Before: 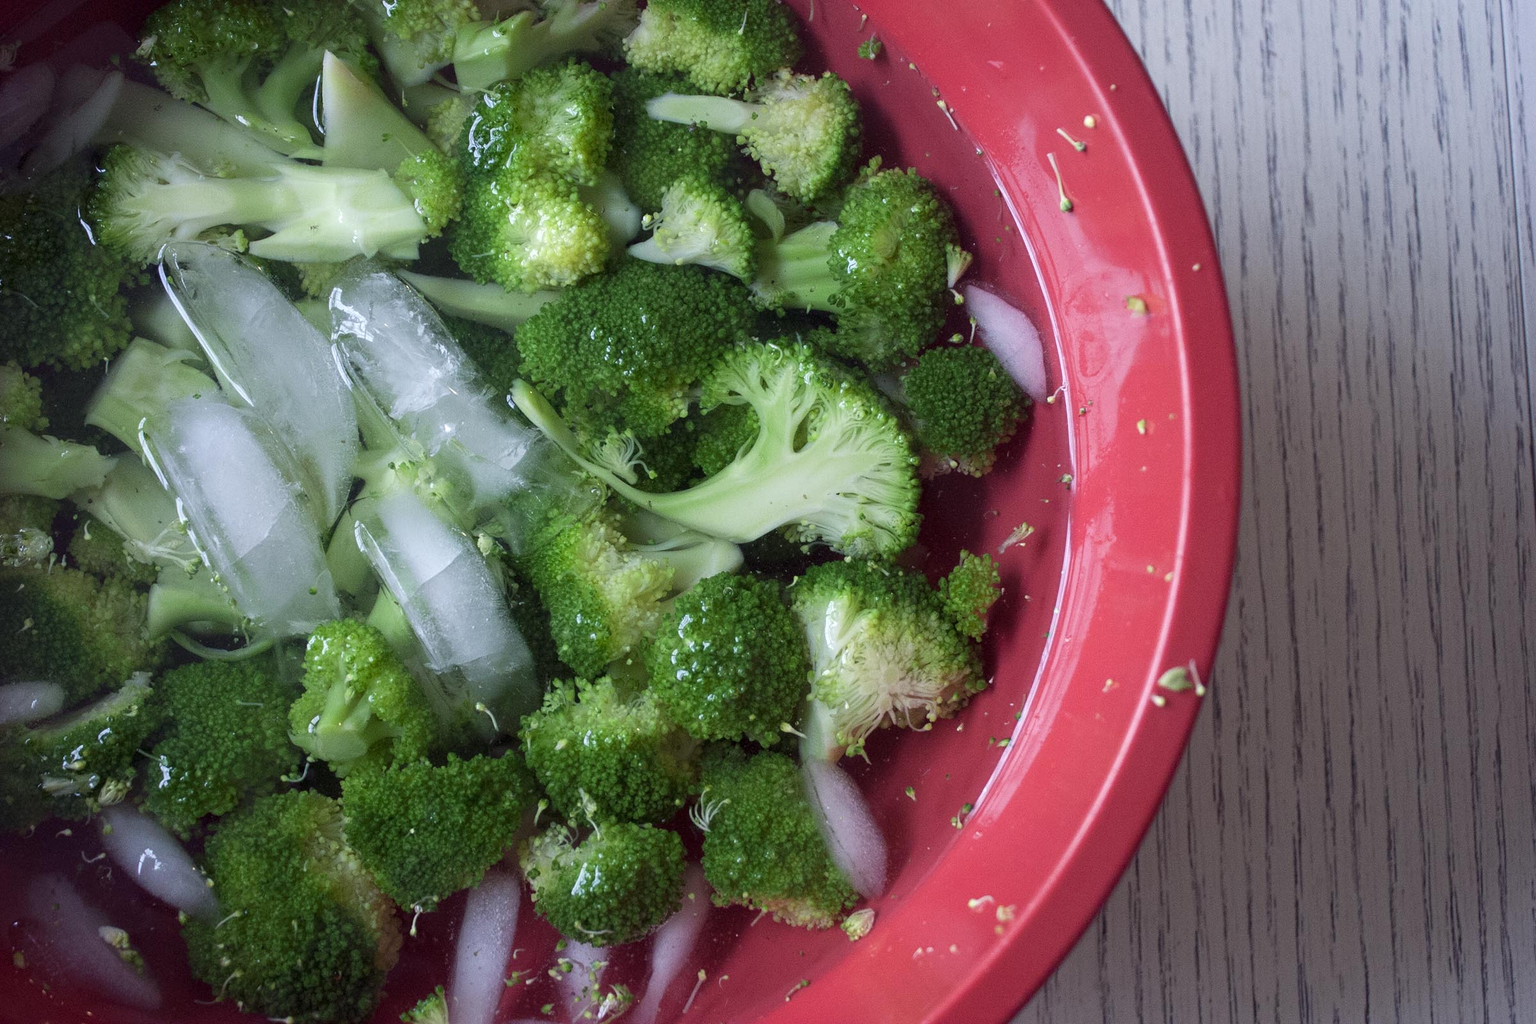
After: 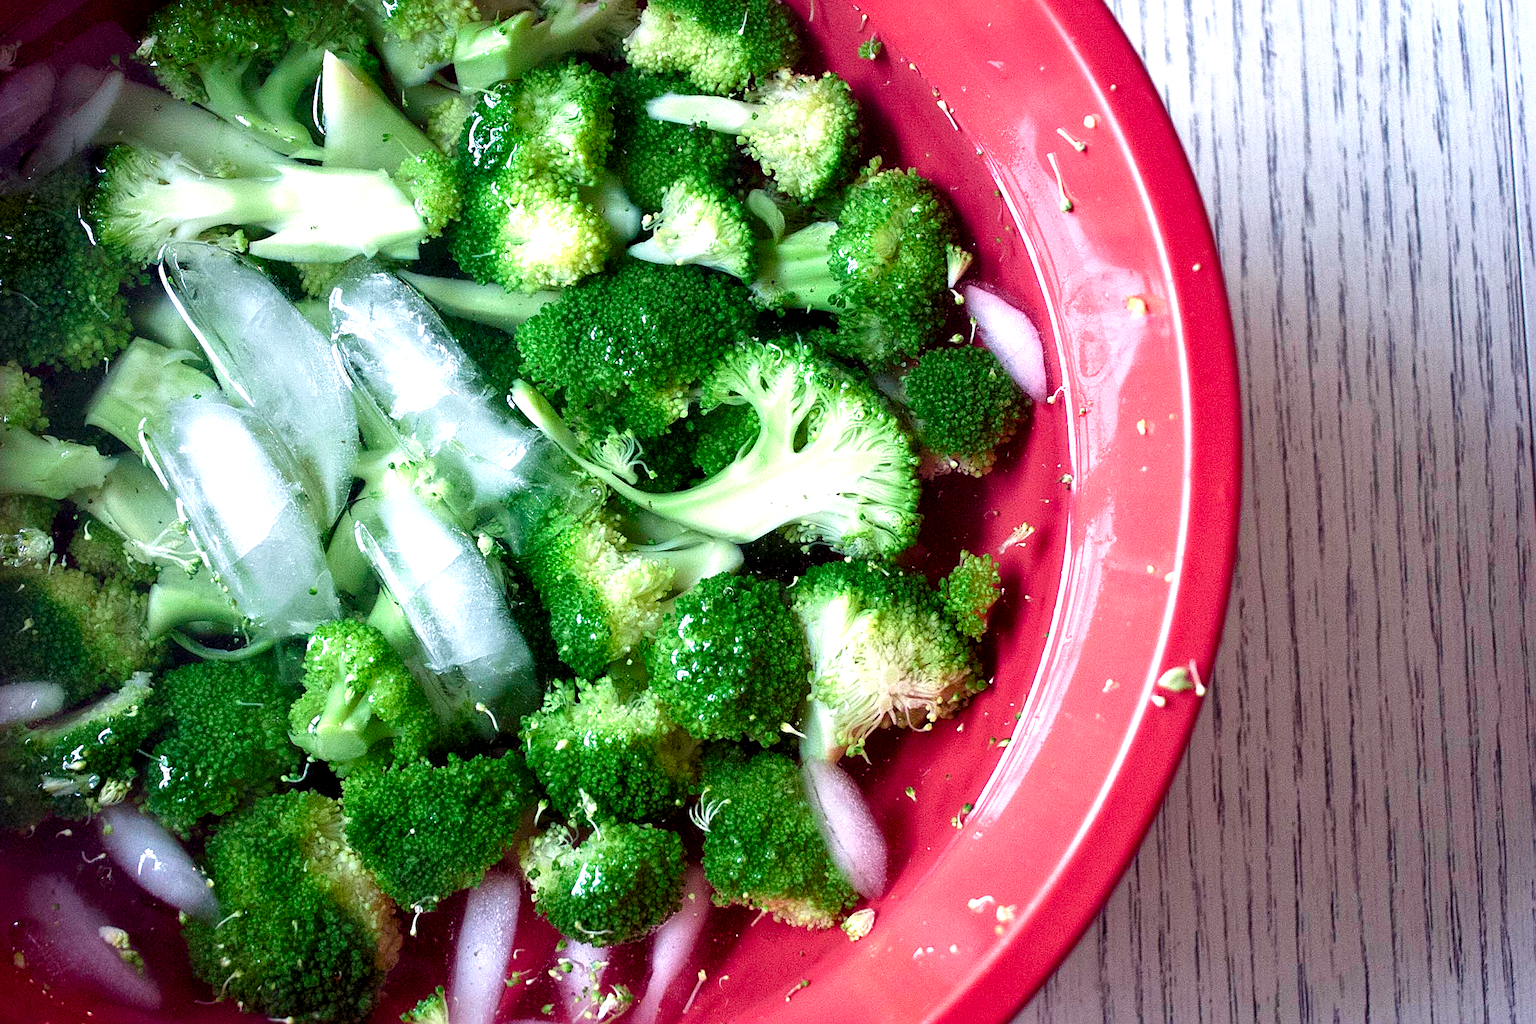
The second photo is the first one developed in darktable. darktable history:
local contrast: mode bilateral grid, contrast 21, coarseness 50, detail 119%, midtone range 0.2
sharpen: on, module defaults
velvia: strength 14.5%
exposure: exposure 0.943 EV, compensate highlight preservation false
contrast brightness saturation: contrast 0.029, brightness -0.031
color balance rgb: perceptual saturation grading › global saturation 15.413%, perceptual saturation grading › highlights -19.608%, perceptual saturation grading › shadows 19.535%
contrast equalizer: y [[0.536, 0.565, 0.581, 0.516, 0.52, 0.491], [0.5 ×6], [0.5 ×6], [0 ×6], [0 ×6]]
